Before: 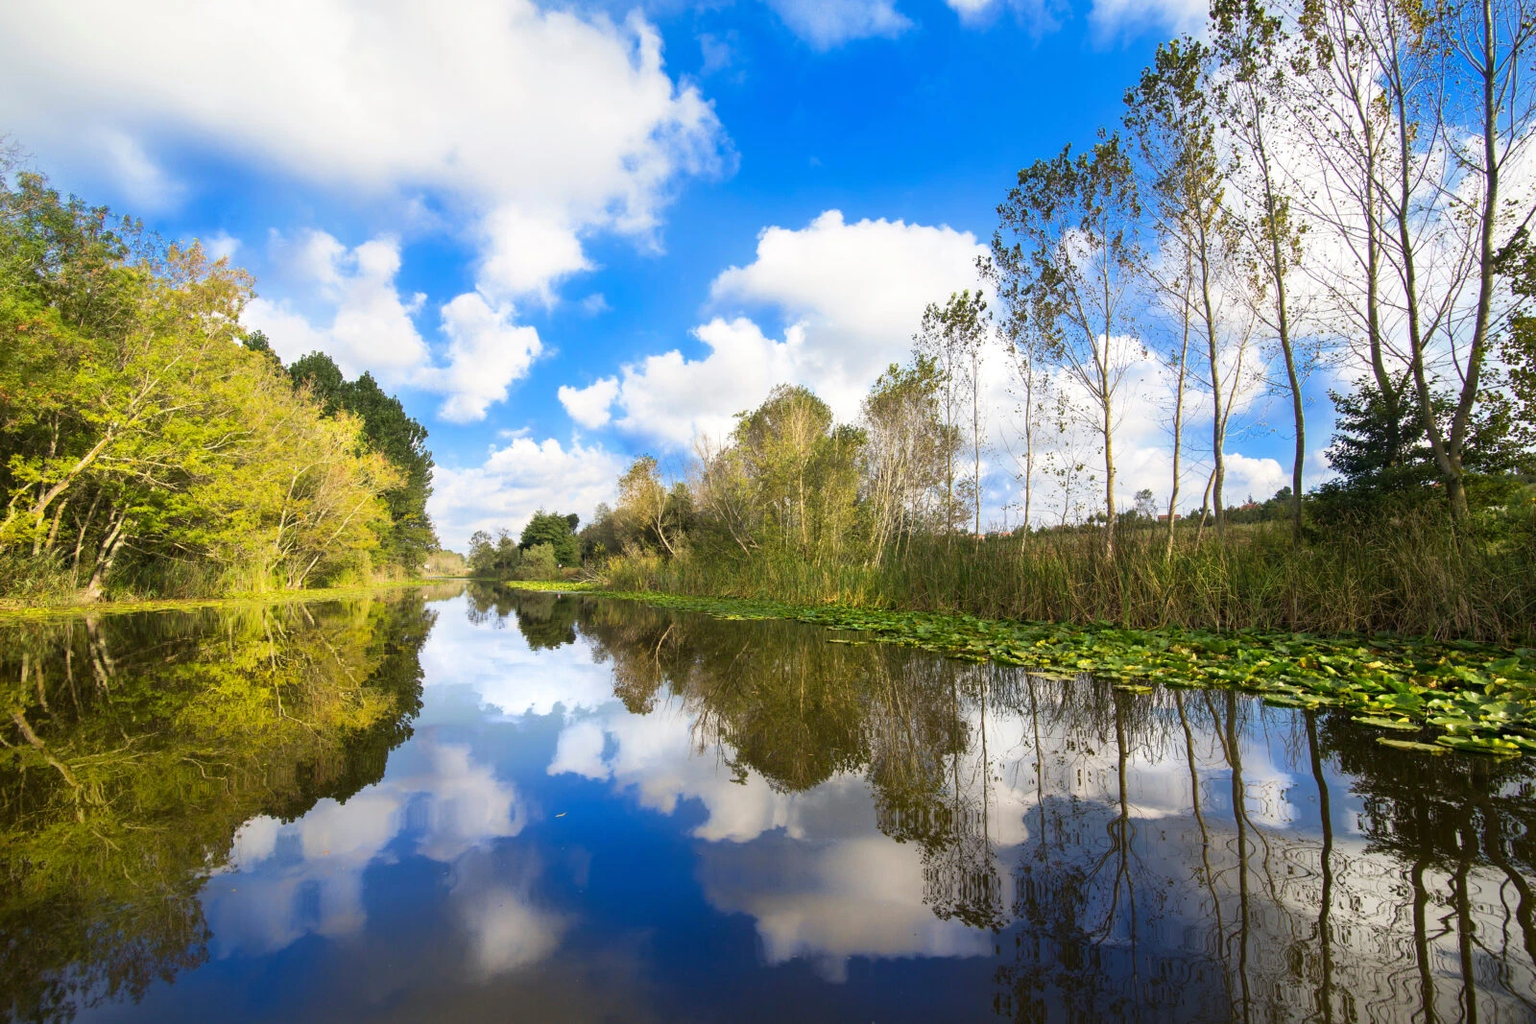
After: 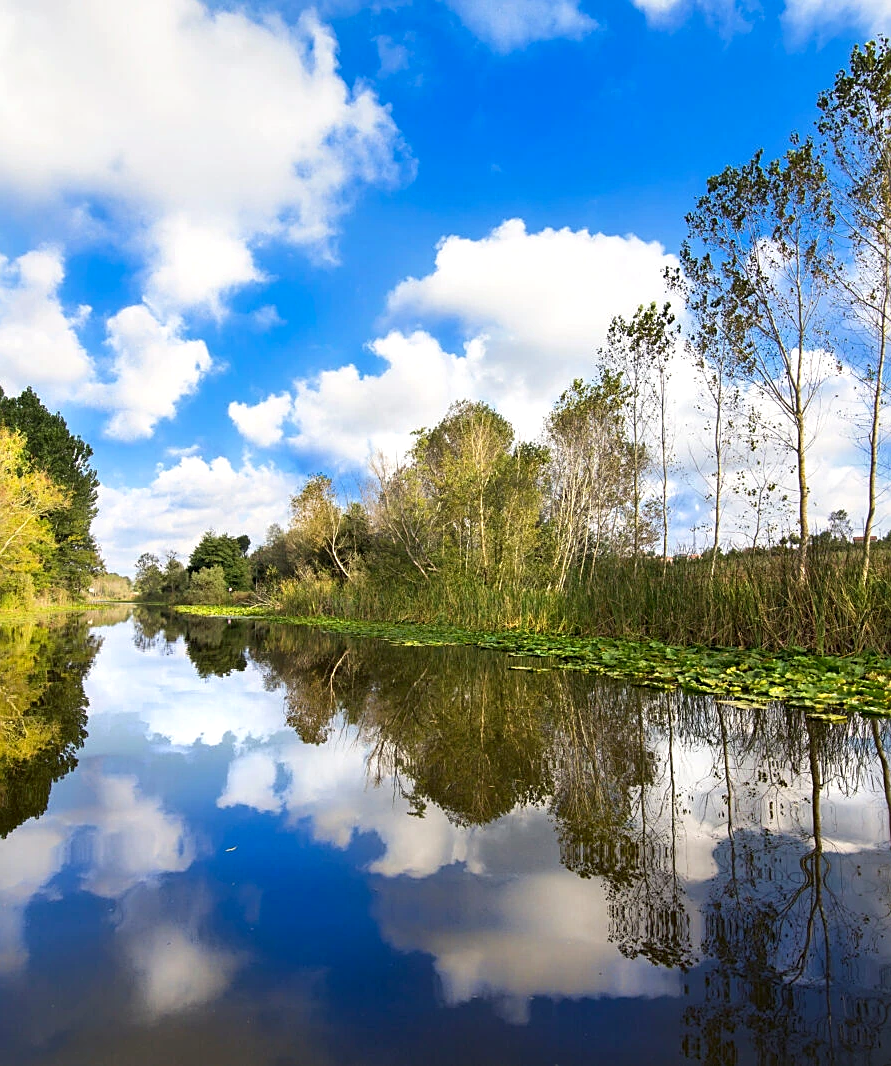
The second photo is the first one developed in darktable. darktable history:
crop: left 22.106%, right 22.168%, bottom 0.003%
sharpen: amount 0.489
contrast equalizer: octaves 7, y [[0.6 ×6], [0.55 ×6], [0 ×6], [0 ×6], [0 ×6]], mix 0.331
